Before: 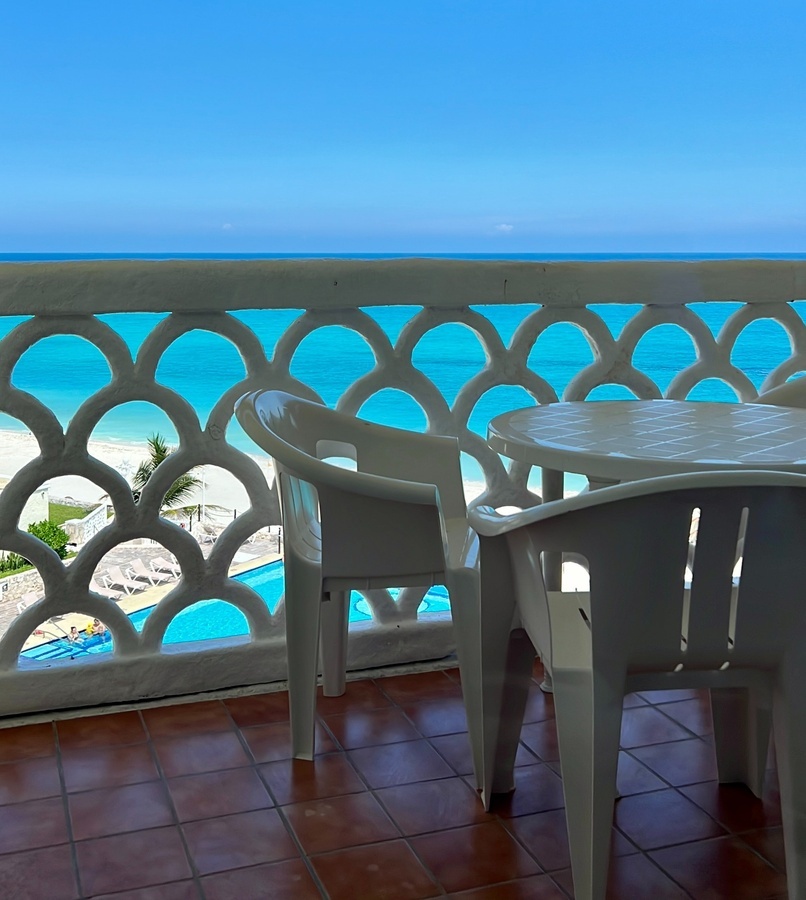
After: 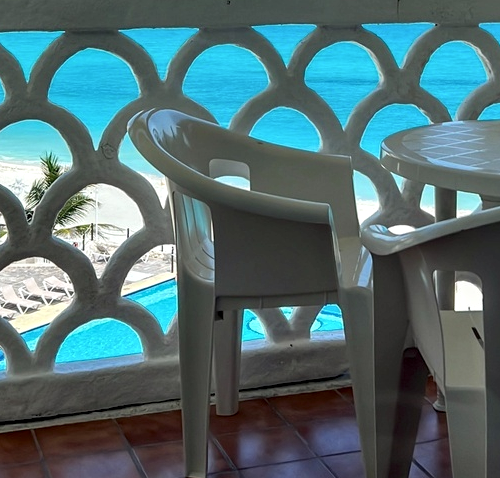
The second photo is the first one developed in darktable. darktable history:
tone equalizer: on, module defaults
local contrast: highlights 40%, shadows 60%, detail 136%, midtone range 0.514
crop: left 13.312%, top 31.28%, right 24.627%, bottom 15.582%
